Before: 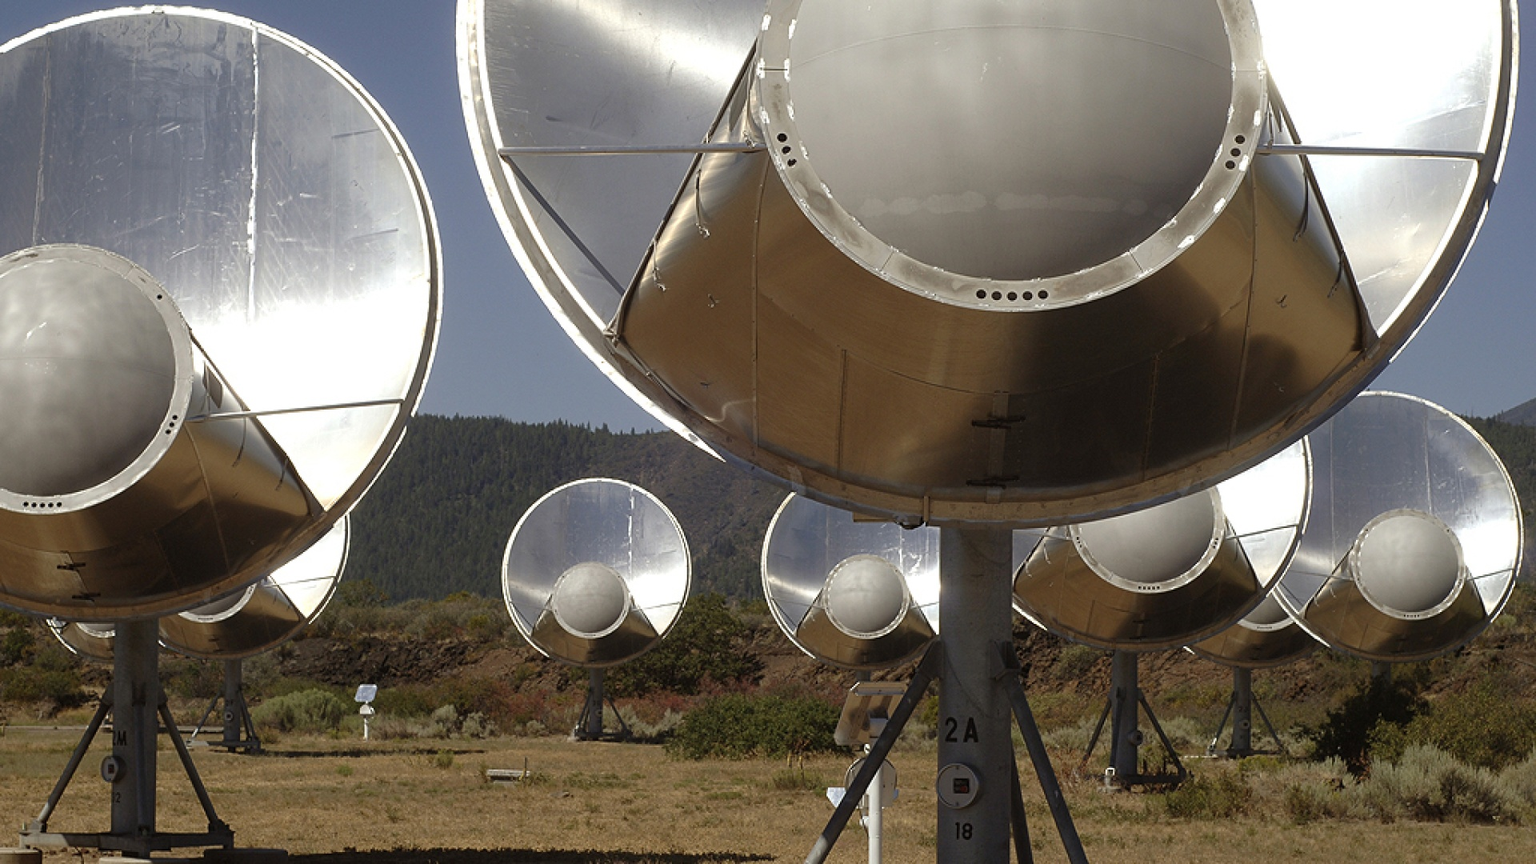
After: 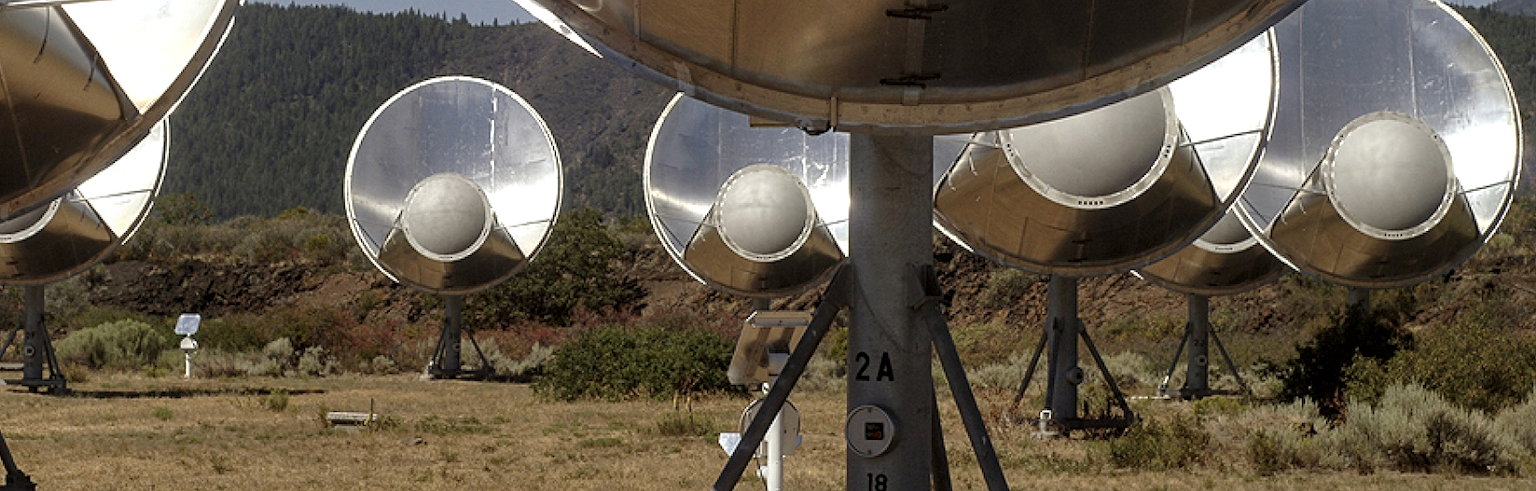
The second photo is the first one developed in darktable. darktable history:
color correction: highlights b* 0.026
local contrast: detail 130%
crop and rotate: left 13.241%, top 47.749%, bottom 2.808%
shadows and highlights: radius 168.52, shadows 27.09, white point adjustment 3.07, highlights -68.29, soften with gaussian
